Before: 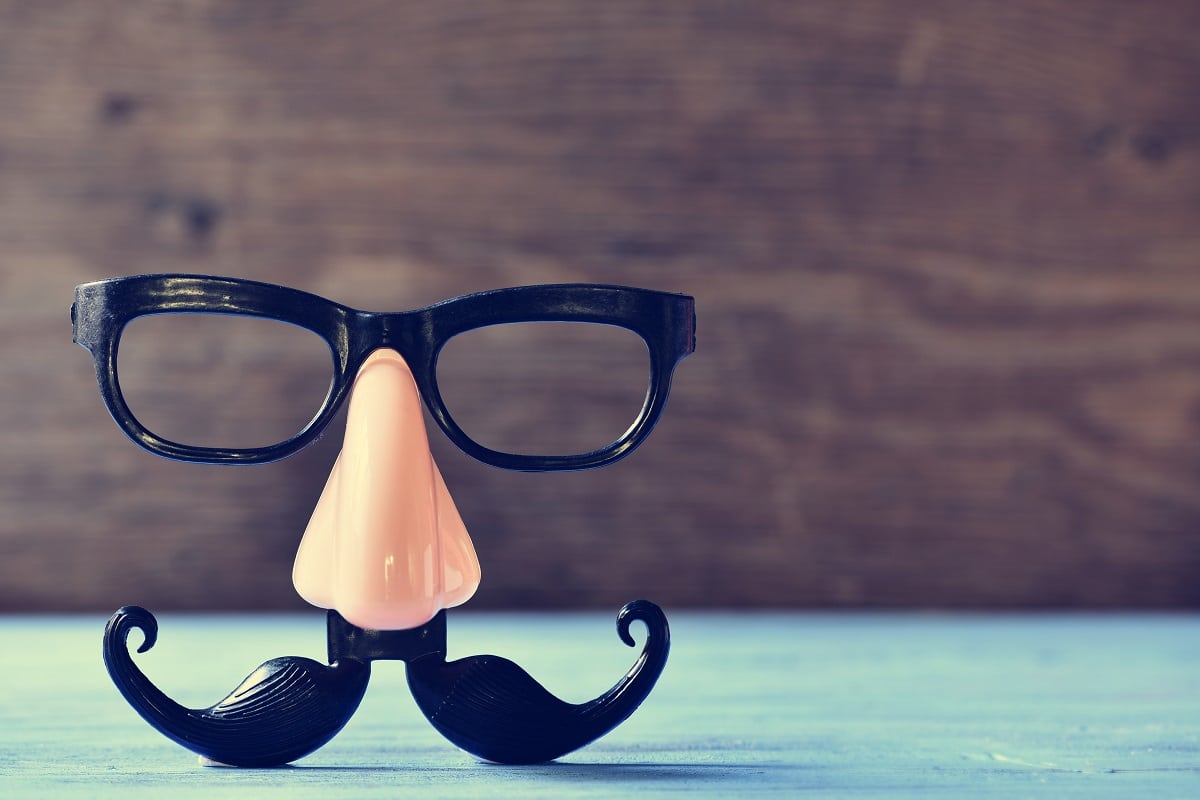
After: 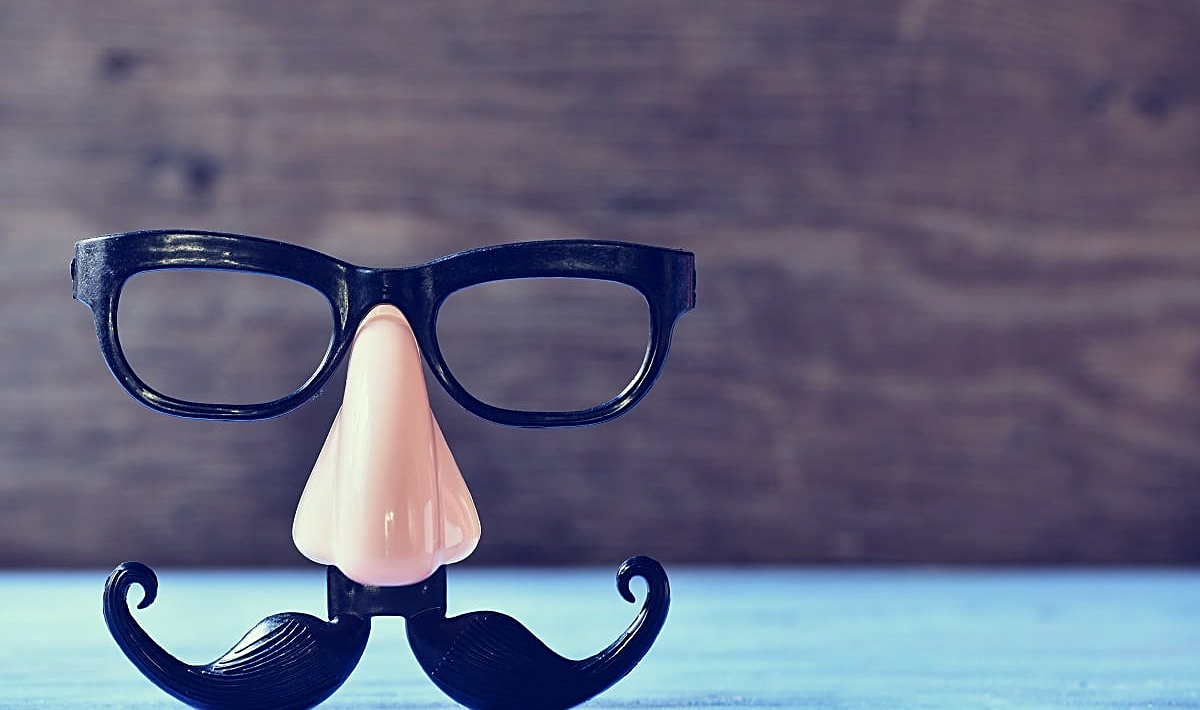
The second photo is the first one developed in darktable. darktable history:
sharpen: on, module defaults
local contrast: highlights 100%, shadows 100%, detail 120%, midtone range 0.2
color balance: on, module defaults
white balance: red 0.926, green 1.003, blue 1.133
exposure: compensate highlight preservation false
crop and rotate: top 5.609%, bottom 5.609%
tone equalizer: on, module defaults
